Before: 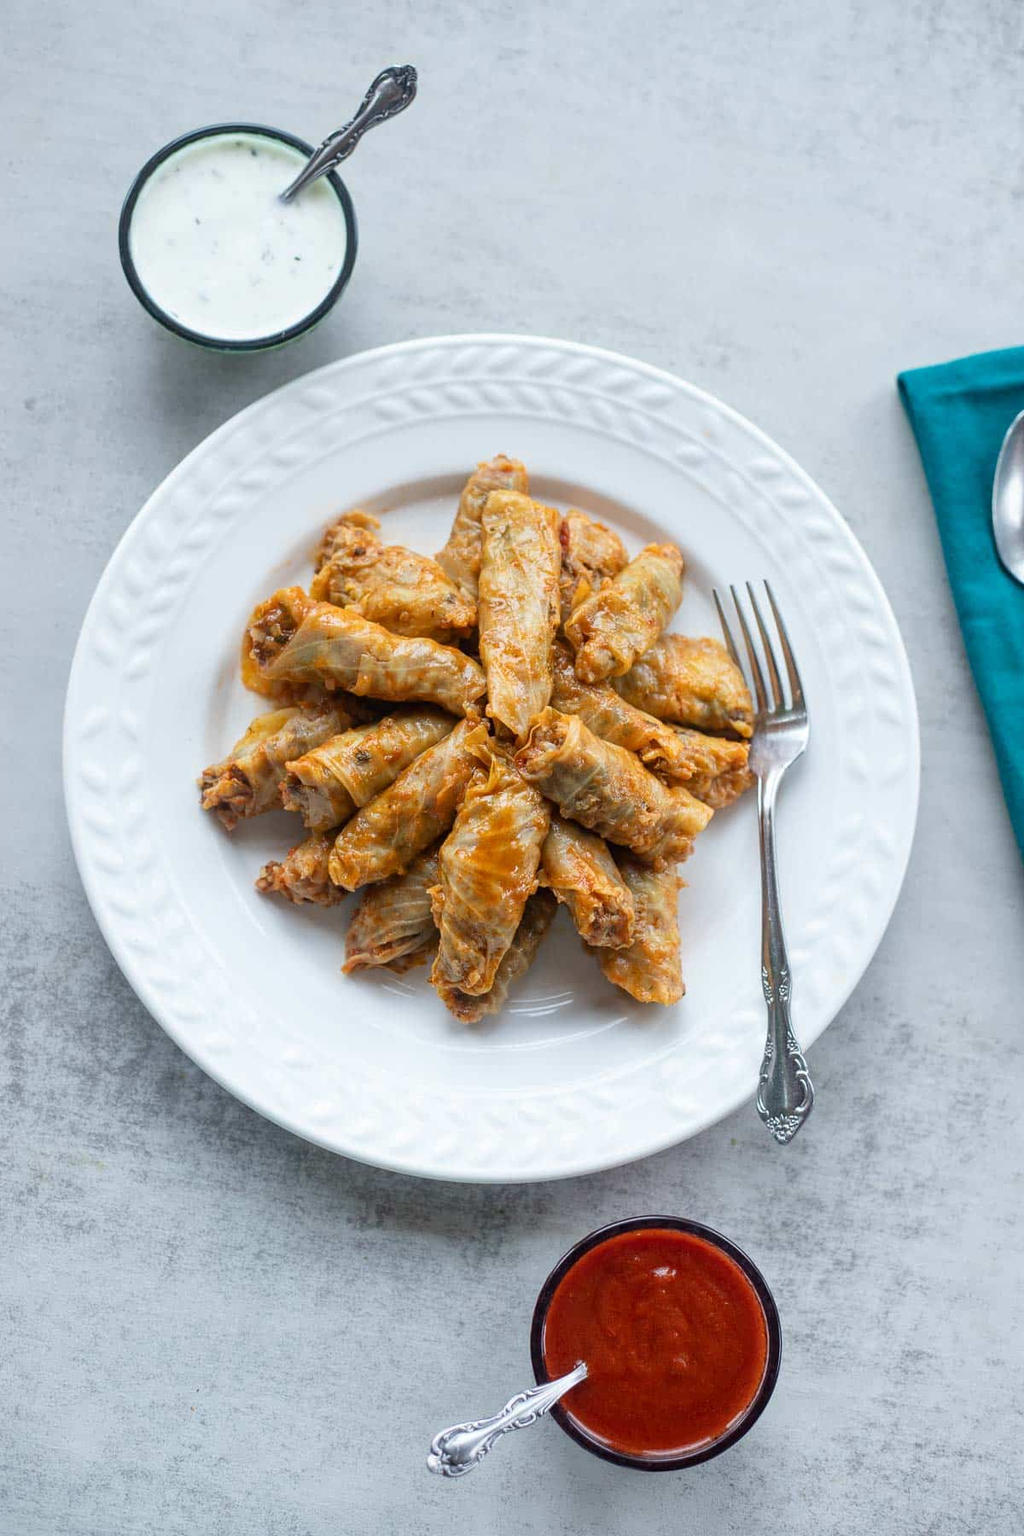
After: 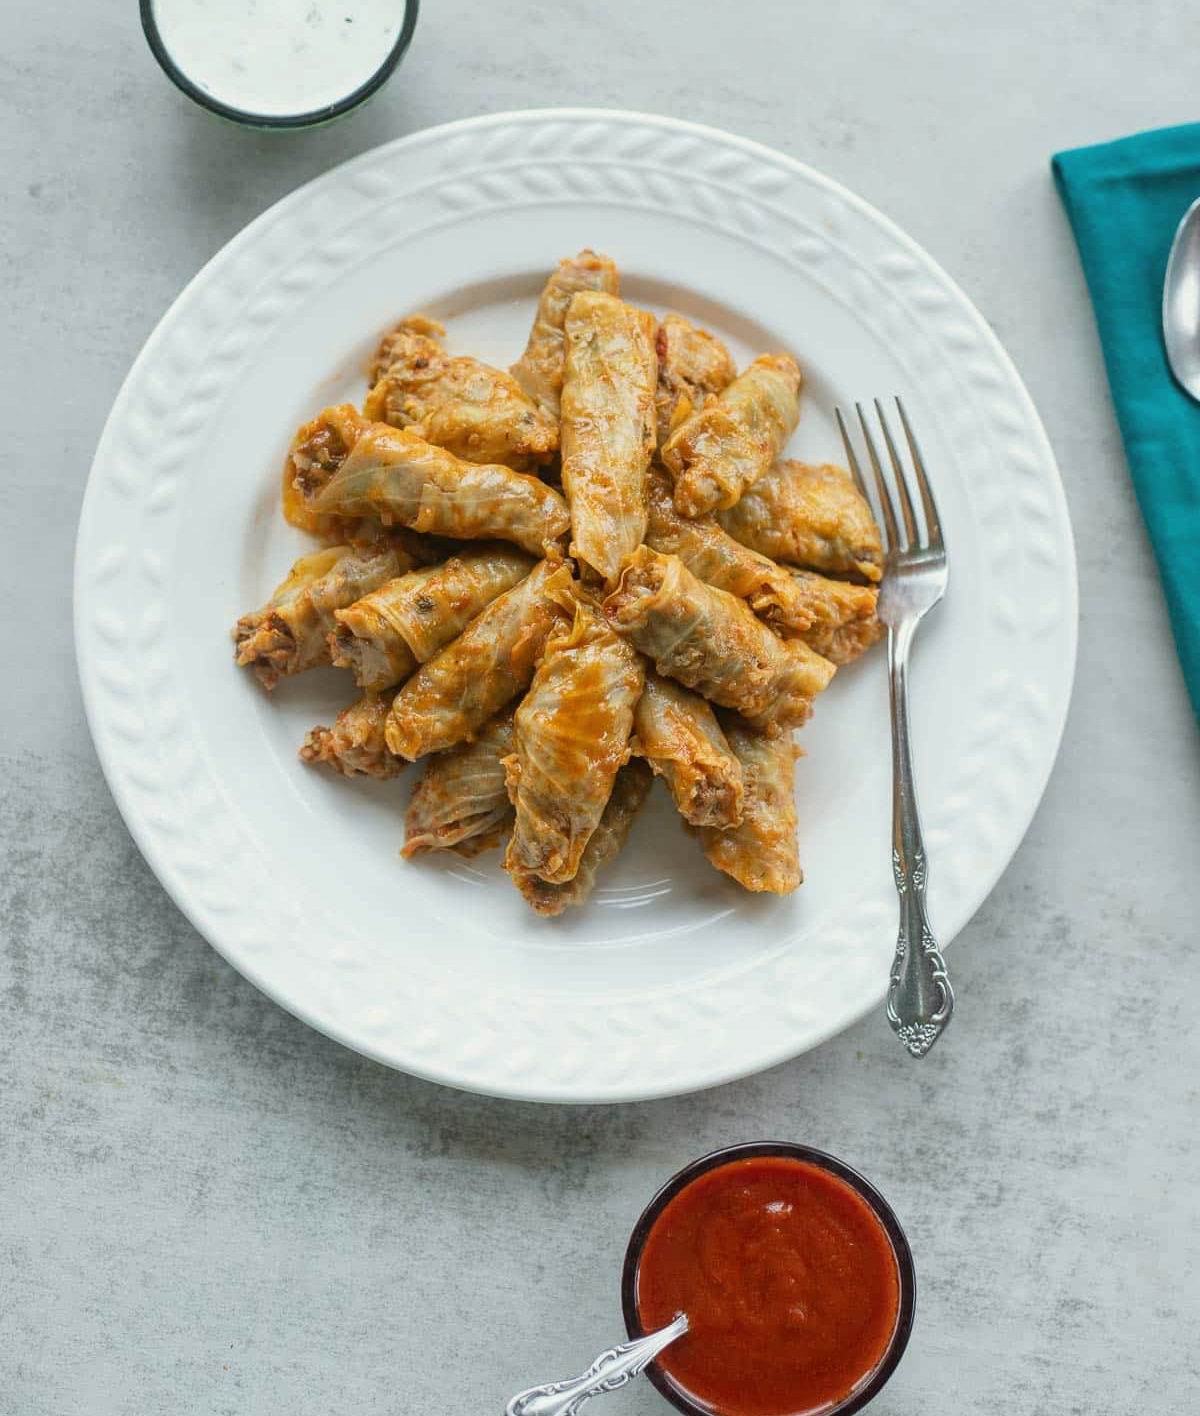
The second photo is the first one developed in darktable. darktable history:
color balance: mode lift, gamma, gain (sRGB), lift [1.04, 1, 1, 0.97], gamma [1.01, 1, 1, 0.97], gain [0.96, 1, 1, 0.97]
crop and rotate: top 15.774%, bottom 5.506%
